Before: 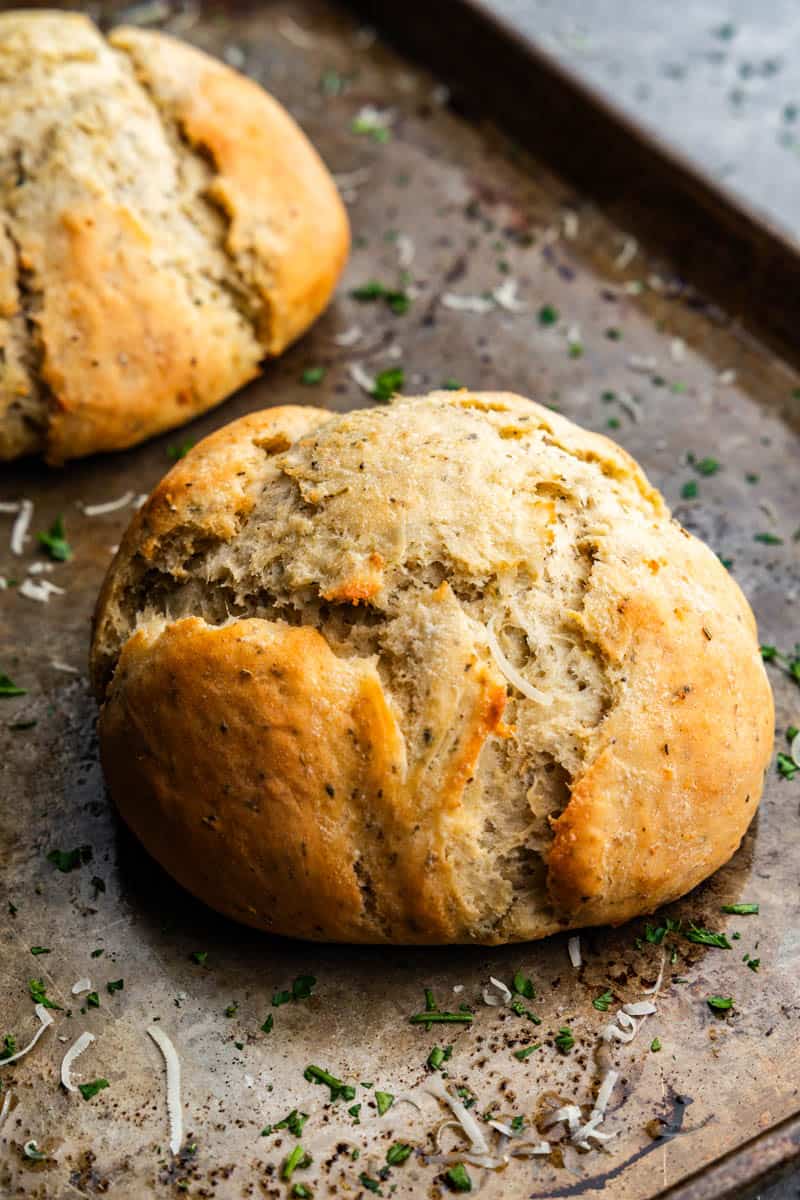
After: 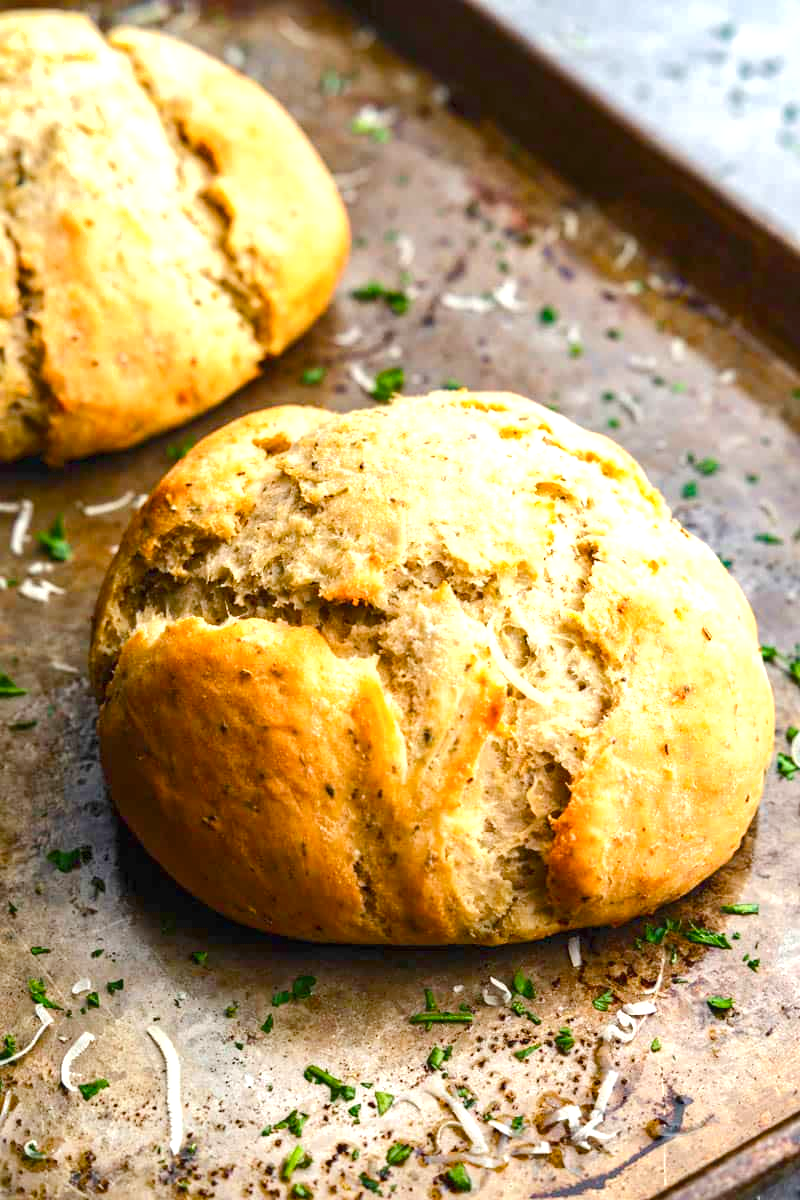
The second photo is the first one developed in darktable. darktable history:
shadows and highlights: shadows 62.39, white point adjustment 0.438, highlights -34.56, compress 83.51%
color balance rgb: linear chroma grading › global chroma 0.352%, perceptual saturation grading › global saturation 15.478%, perceptual saturation grading › highlights -19.642%, perceptual saturation grading › shadows 20.576%, perceptual brilliance grading › mid-tones 9.762%, perceptual brilliance grading › shadows 14.848%, global vibrance 20%
tone equalizer: -8 EV 0.265 EV, -7 EV 0.38 EV, -6 EV 0.429 EV, -5 EV 0.25 EV, -3 EV -0.259 EV, -2 EV -0.407 EV, -1 EV -0.407 EV, +0 EV -0.277 EV
exposure: black level correction 0, exposure 1.096 EV, compensate highlight preservation false
